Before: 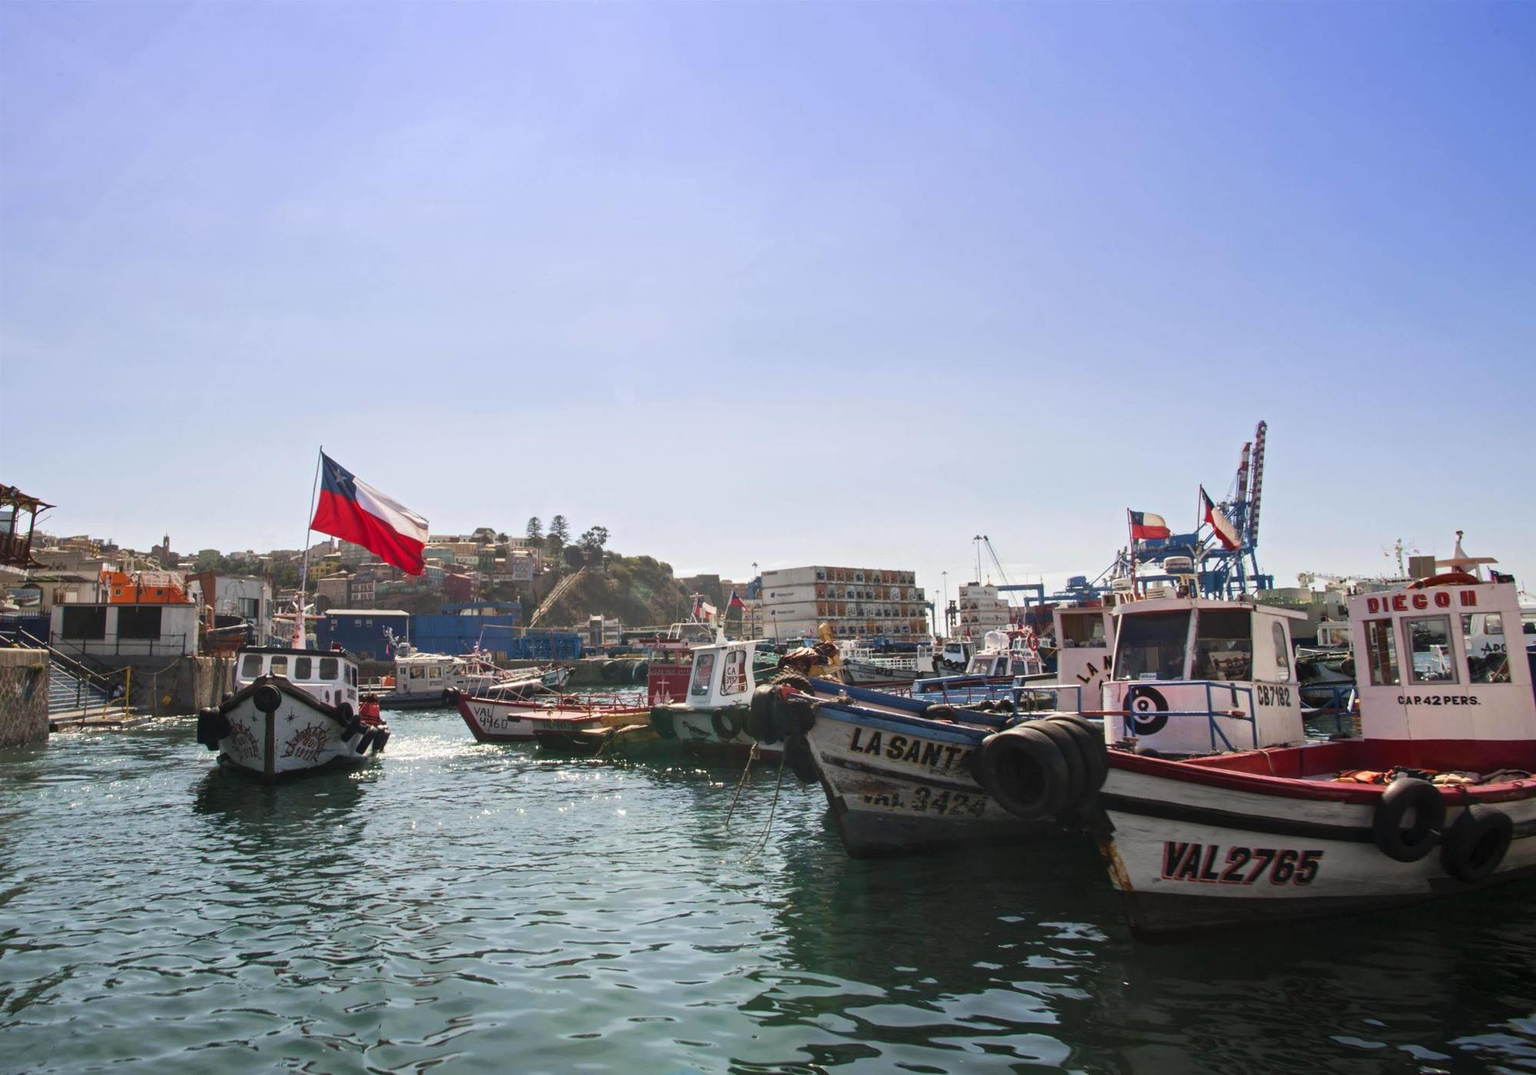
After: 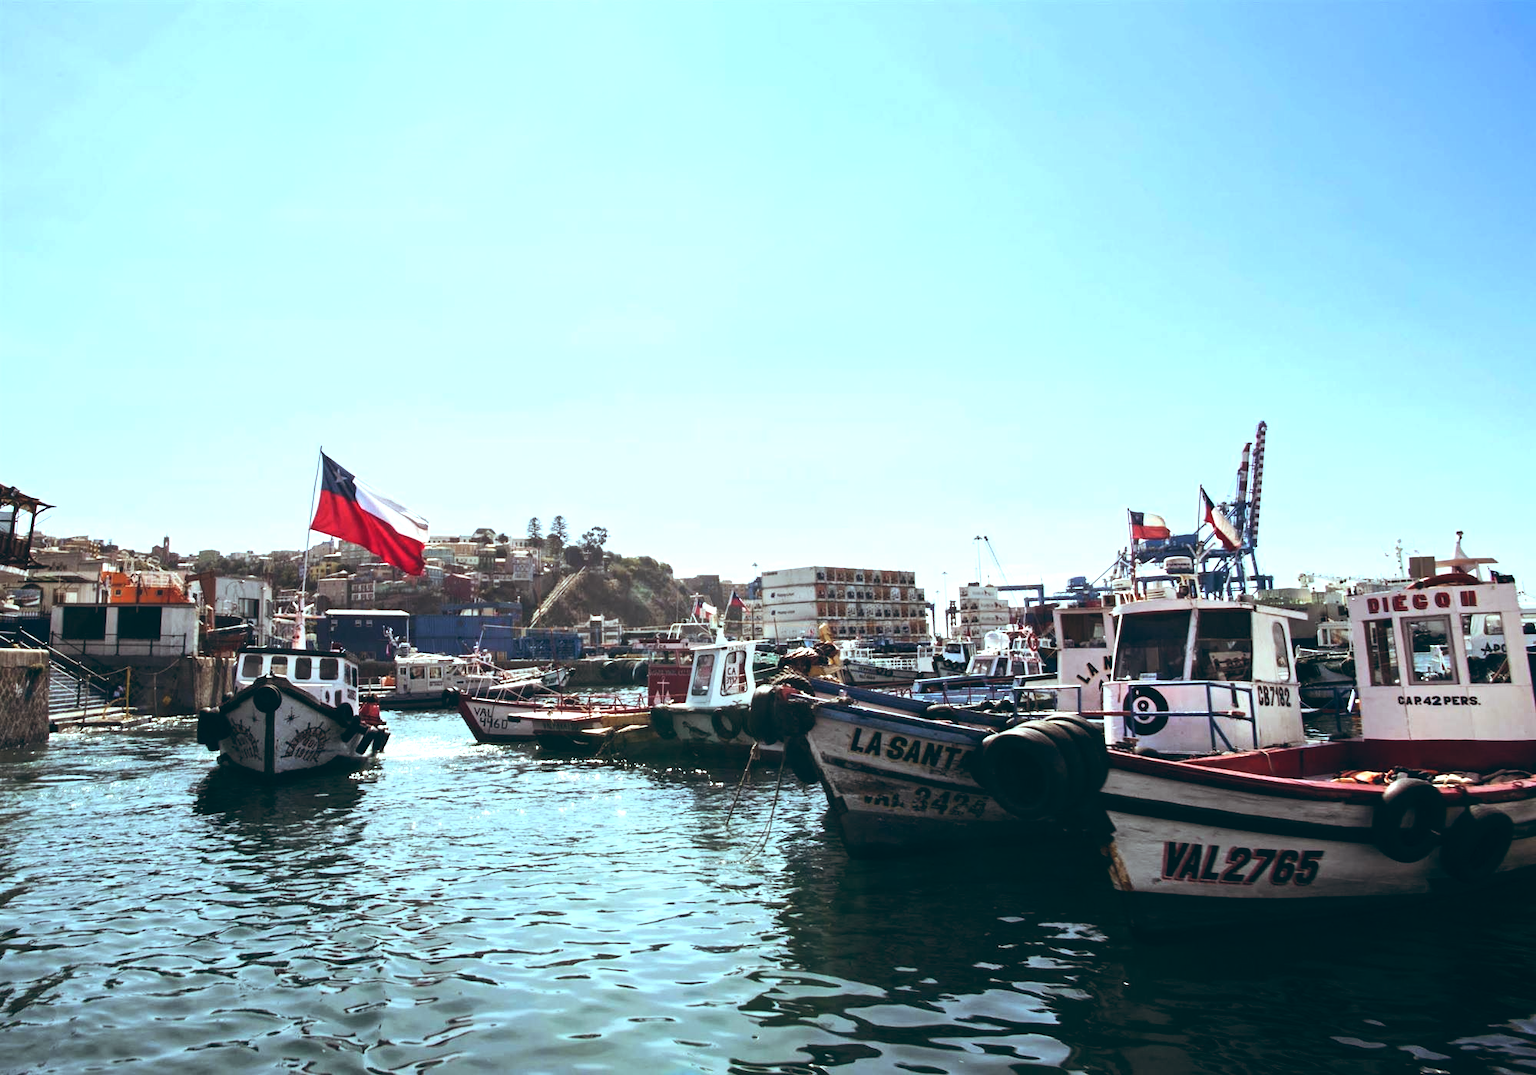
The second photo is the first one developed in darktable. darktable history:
color balance: lift [1.003, 0.993, 1.001, 1.007], gamma [1.018, 1.072, 0.959, 0.928], gain [0.974, 0.873, 1.031, 1.127]
tone equalizer: -8 EV -1.08 EV, -7 EV -1.01 EV, -6 EV -0.867 EV, -5 EV -0.578 EV, -3 EV 0.578 EV, -2 EV 0.867 EV, -1 EV 1.01 EV, +0 EV 1.08 EV, edges refinement/feathering 500, mask exposure compensation -1.57 EV, preserve details no
